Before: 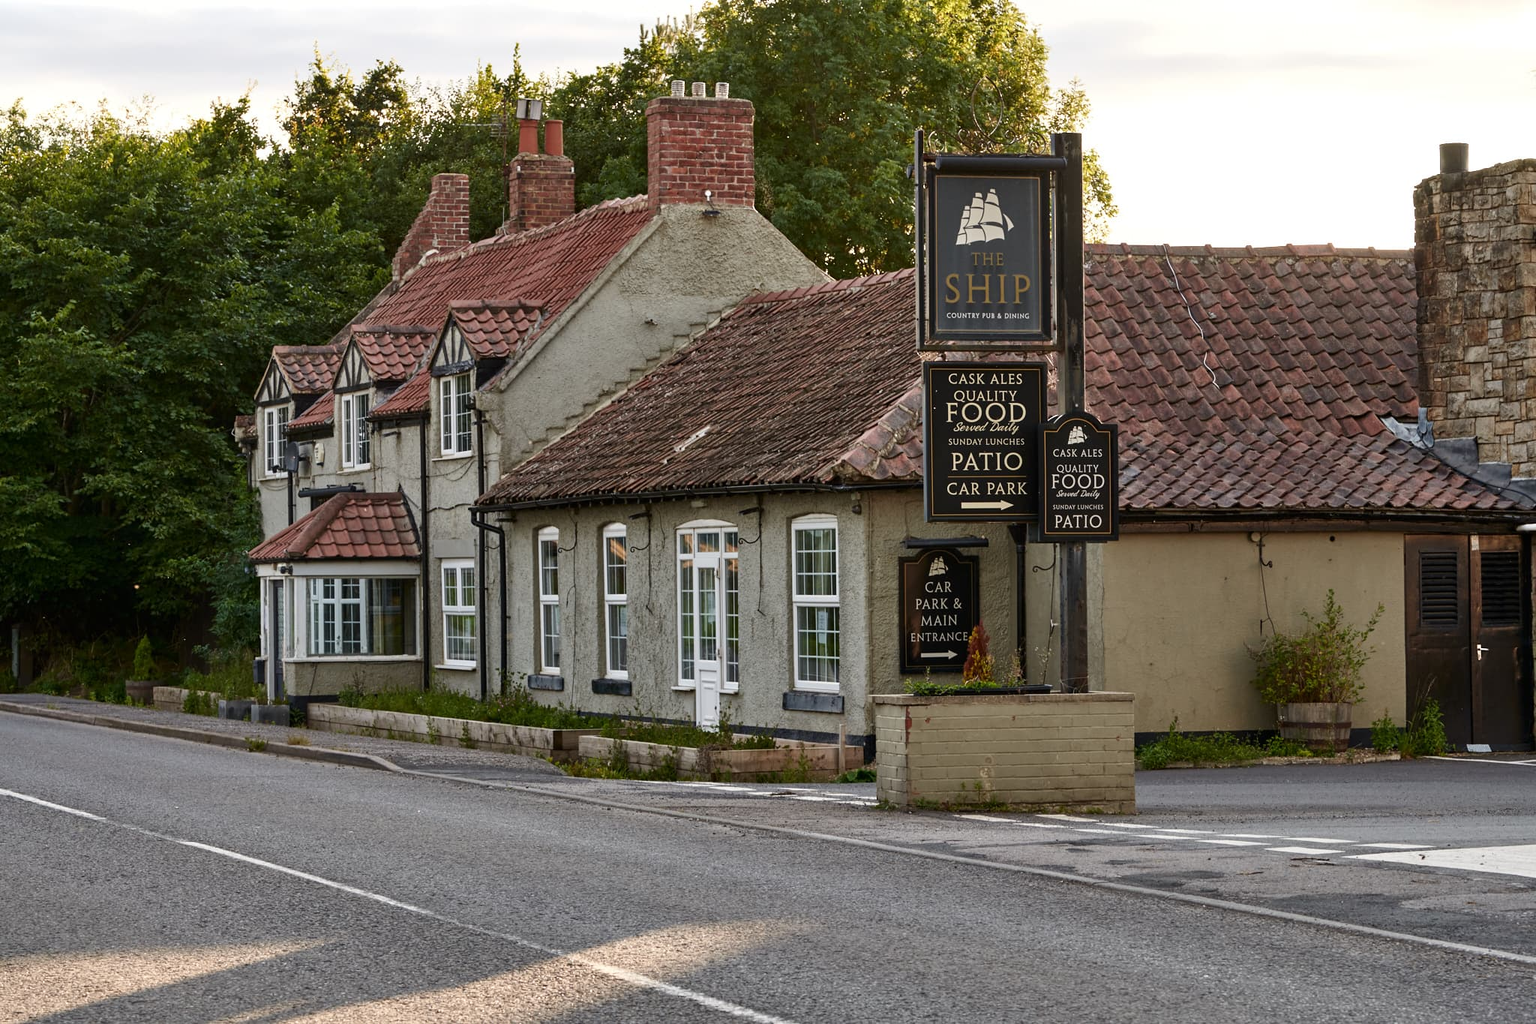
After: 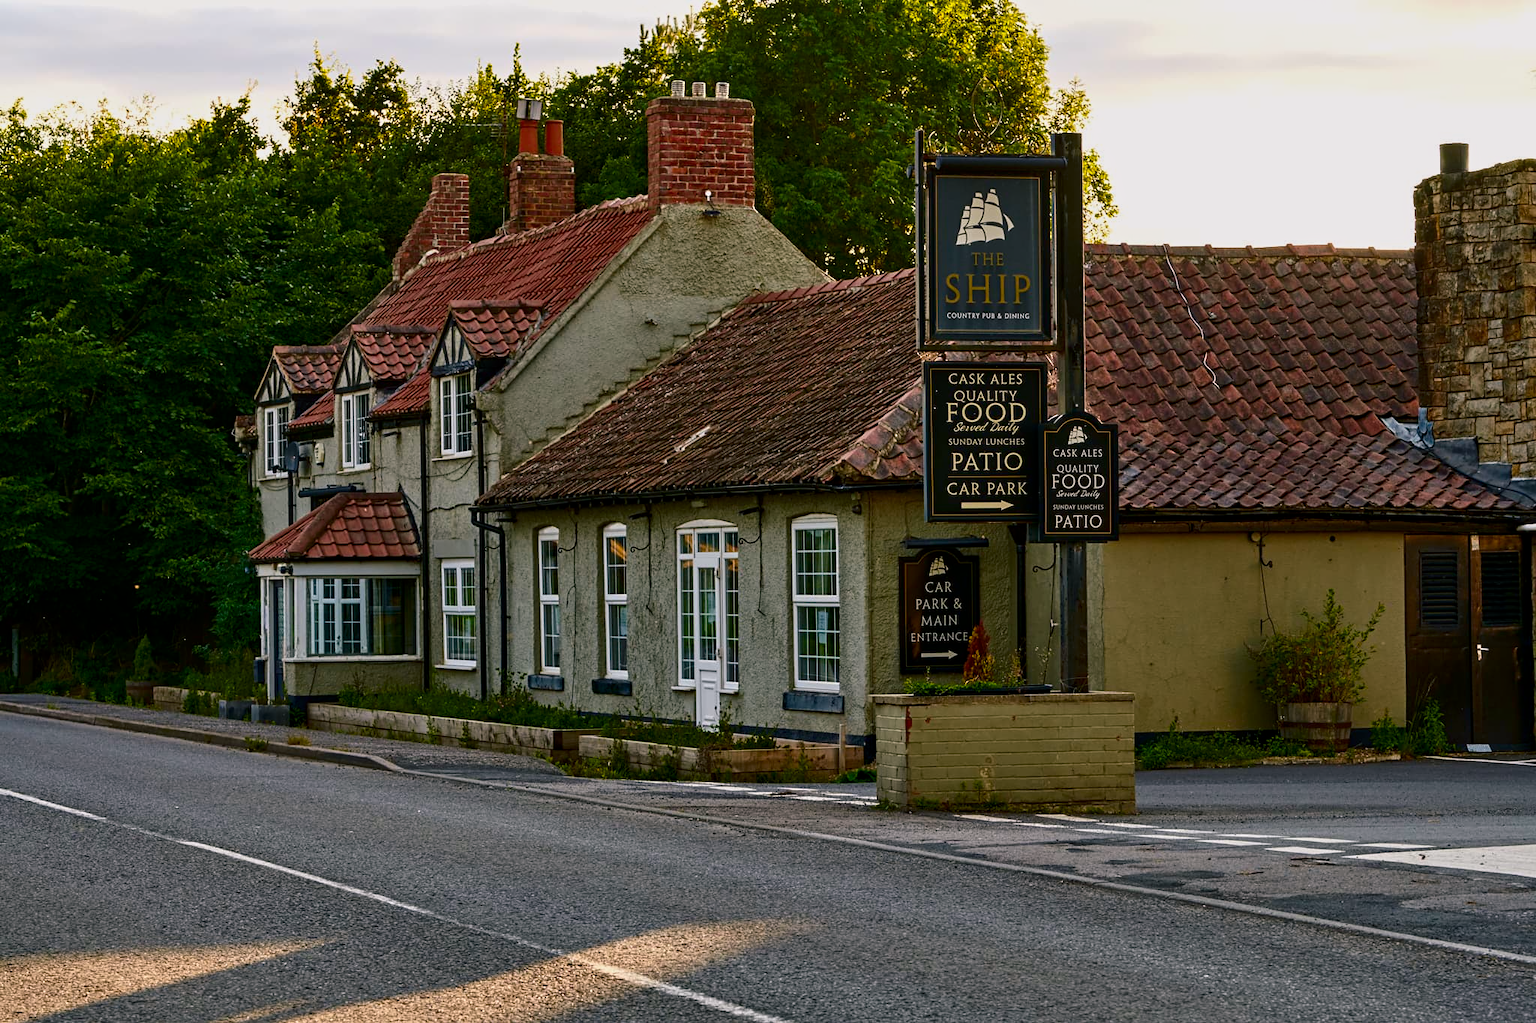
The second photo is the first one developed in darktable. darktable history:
color balance rgb: shadows lift › chroma 2.594%, shadows lift › hue 190.31°, highlights gain › chroma 0.261%, highlights gain › hue 332.44°, perceptual saturation grading › global saturation 25.234%, global vibrance 40.198%
contrast brightness saturation: contrast 0.065, brightness -0.136, saturation 0.113
contrast equalizer: octaves 7, y [[0.502, 0.505, 0.512, 0.529, 0.564, 0.588], [0.5 ×6], [0.502, 0.505, 0.512, 0.529, 0.564, 0.588], [0, 0.001, 0.001, 0.004, 0.008, 0.011], [0, 0.001, 0.001, 0.004, 0.008, 0.011]]
exposure: exposure -0.266 EV, compensate exposure bias true, compensate highlight preservation false
